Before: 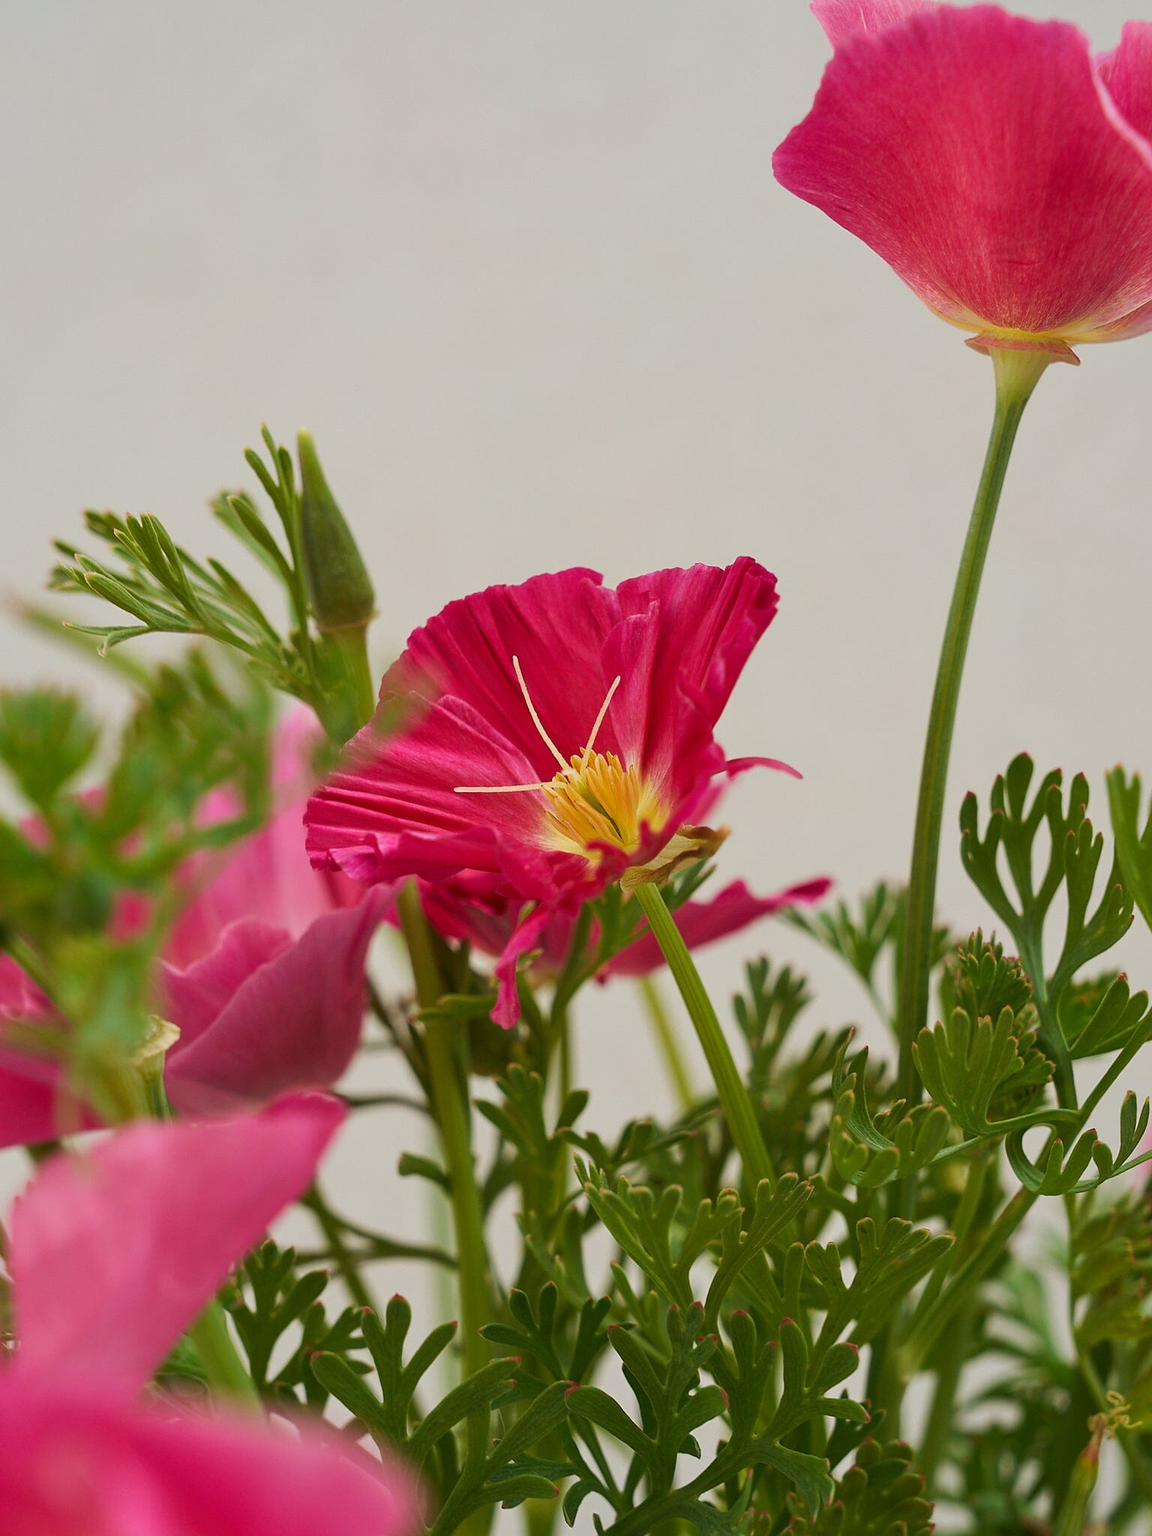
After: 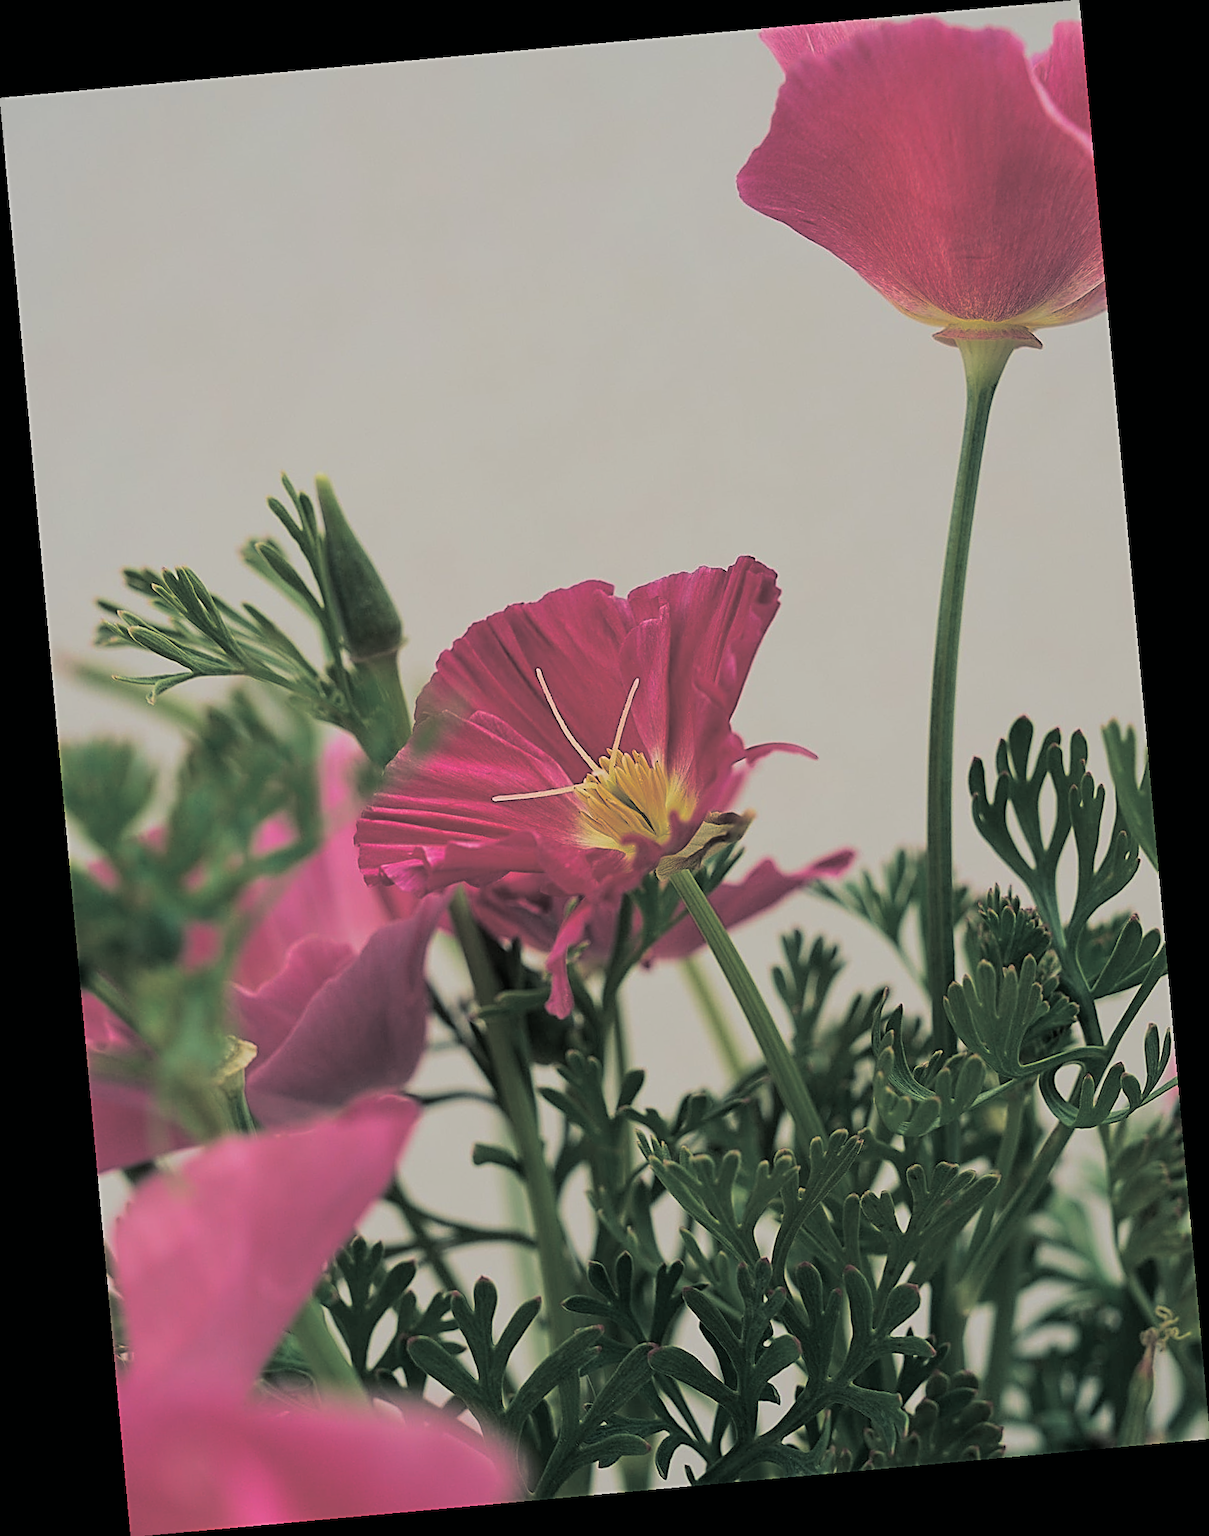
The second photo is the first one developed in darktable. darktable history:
filmic rgb: black relative exposure -7.92 EV, white relative exposure 4.13 EV, threshold 3 EV, hardness 4.02, latitude 51.22%, contrast 1.013, shadows ↔ highlights balance 5.35%, color science v5 (2021), contrast in shadows safe, contrast in highlights safe, enable highlight reconstruction true
sharpen: radius 2.543, amount 0.636
split-toning: shadows › hue 205.2°, shadows › saturation 0.29, highlights › hue 50.4°, highlights › saturation 0.38, balance -49.9
rotate and perspective: rotation -5.2°, automatic cropping off
